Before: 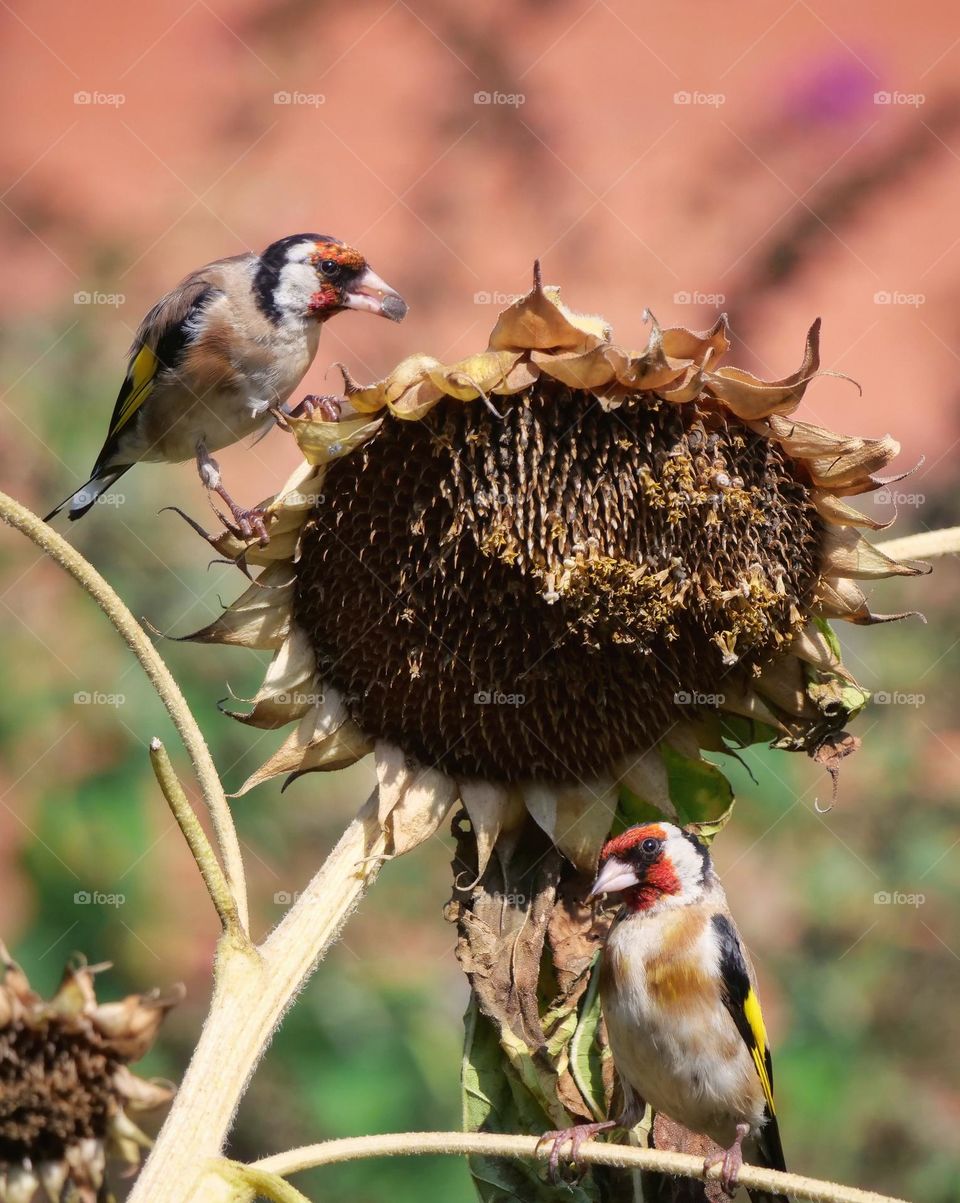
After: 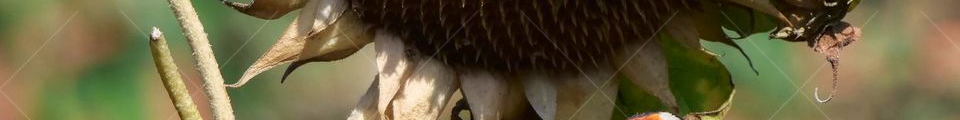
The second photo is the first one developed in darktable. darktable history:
crop and rotate: top 59.084%, bottom 30.916%
contrast brightness saturation: contrast 0.03, brightness -0.04
